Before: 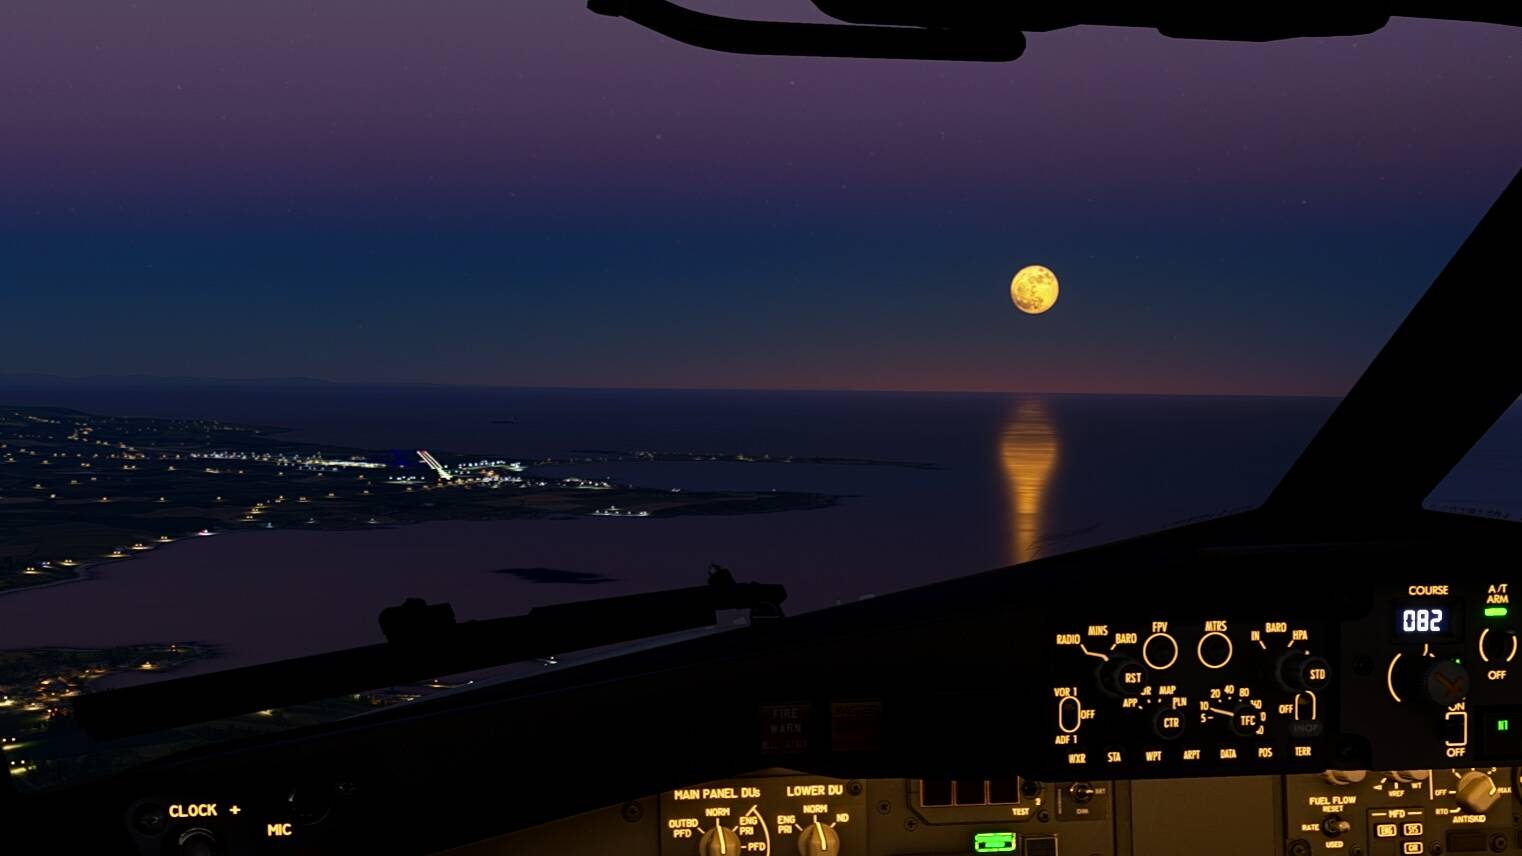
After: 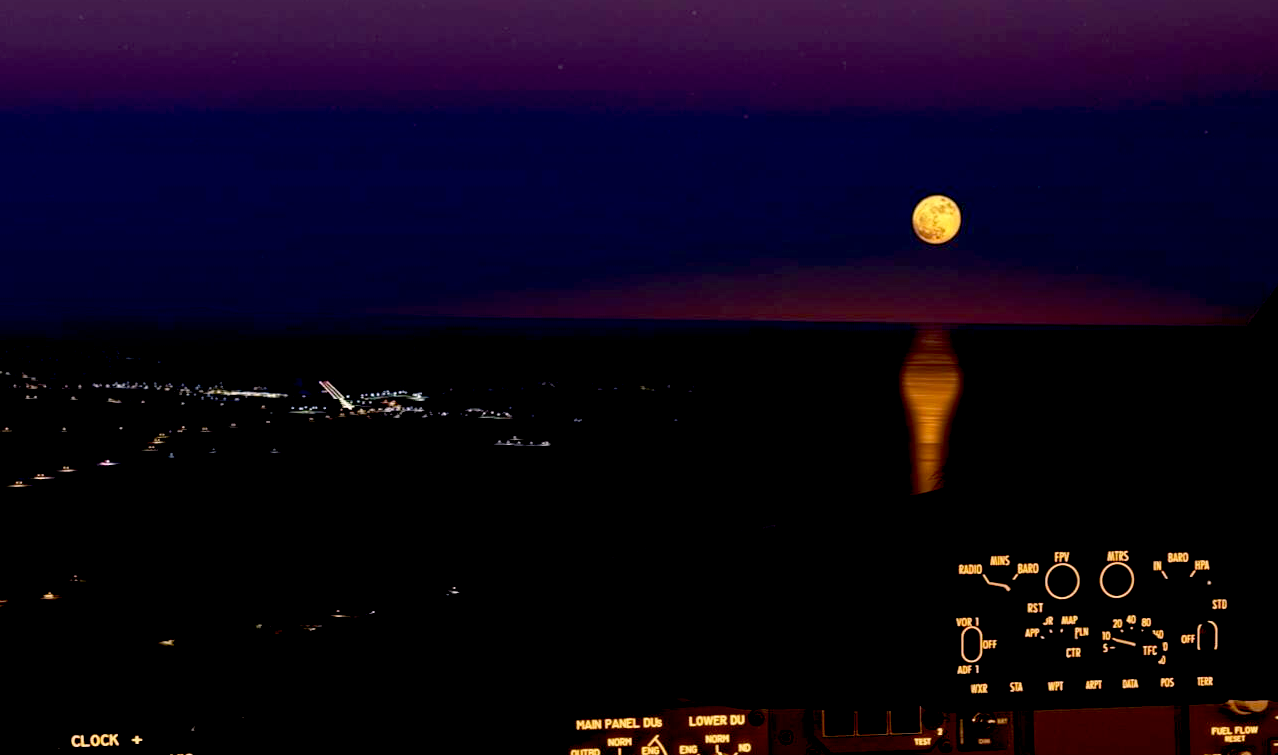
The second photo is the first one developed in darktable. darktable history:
color calibration: x 0.367, y 0.379, temperature 4395.86 K
exposure: black level correction 0.029, exposure -0.073 EV, compensate highlight preservation false
crop: left 6.446%, top 8.188%, right 9.538%, bottom 3.548%
white balance: red 1.127, blue 0.943
